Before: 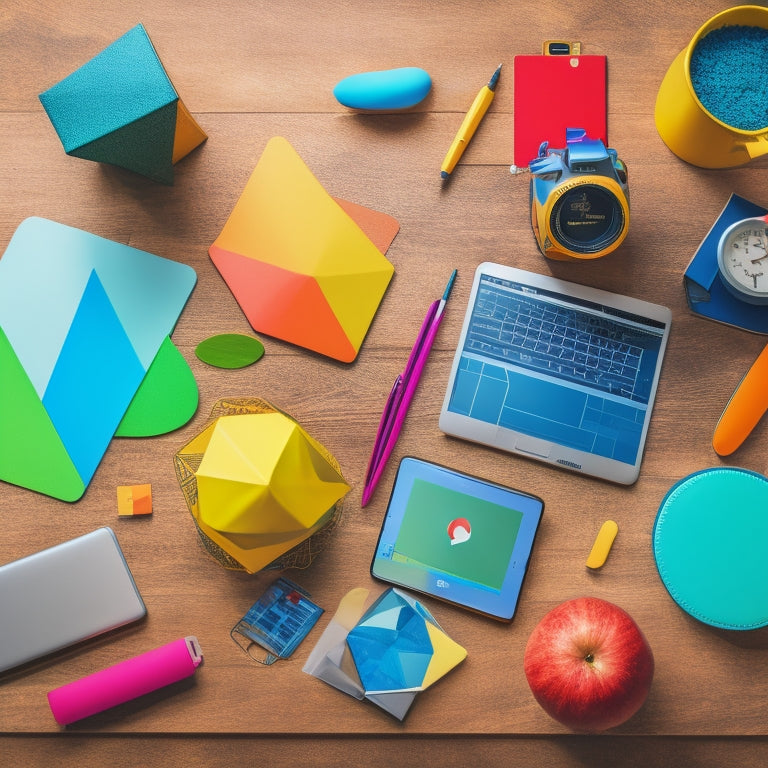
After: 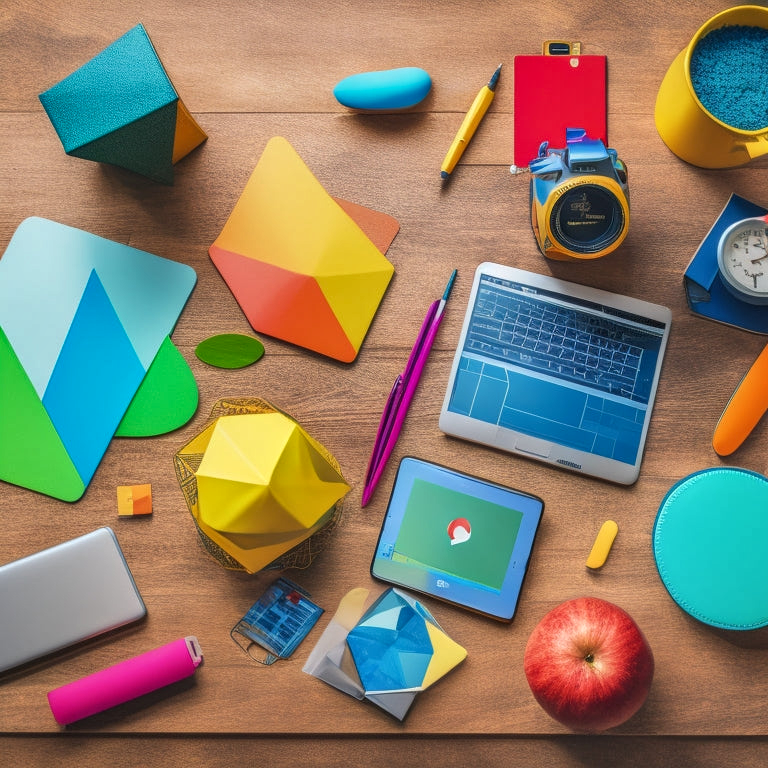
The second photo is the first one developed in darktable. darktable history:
shadows and highlights: shadows 75, highlights -60.85, soften with gaussian
local contrast: on, module defaults
